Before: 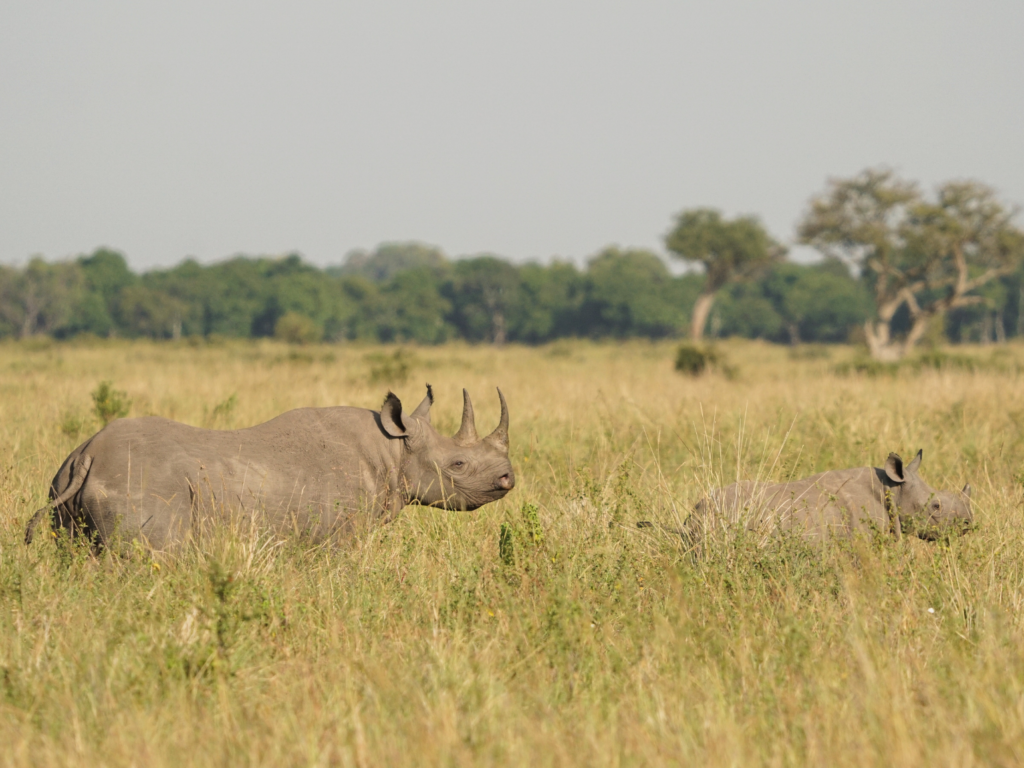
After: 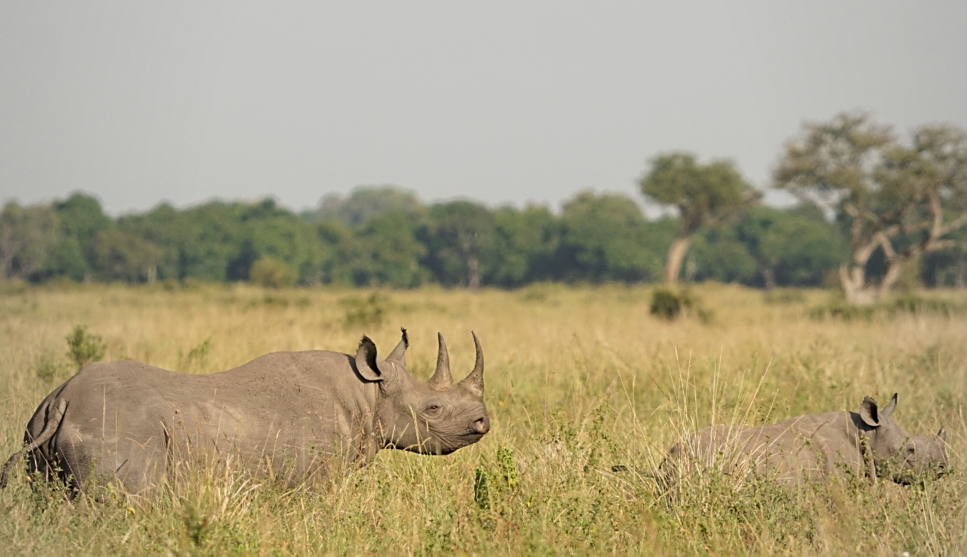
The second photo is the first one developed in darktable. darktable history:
vignetting: fall-off start 96.25%, fall-off radius 99.68%, brightness -0.188, saturation -0.302, width/height ratio 0.611
crop: left 2.469%, top 7.304%, right 3.001%, bottom 20.166%
sharpen: on, module defaults
